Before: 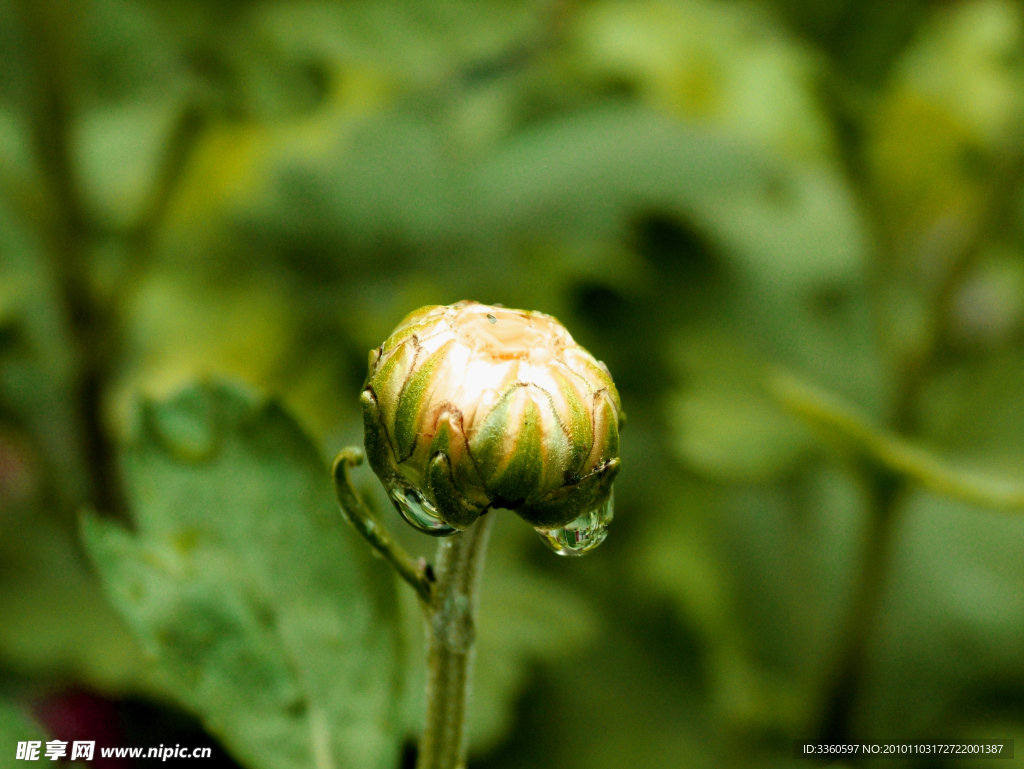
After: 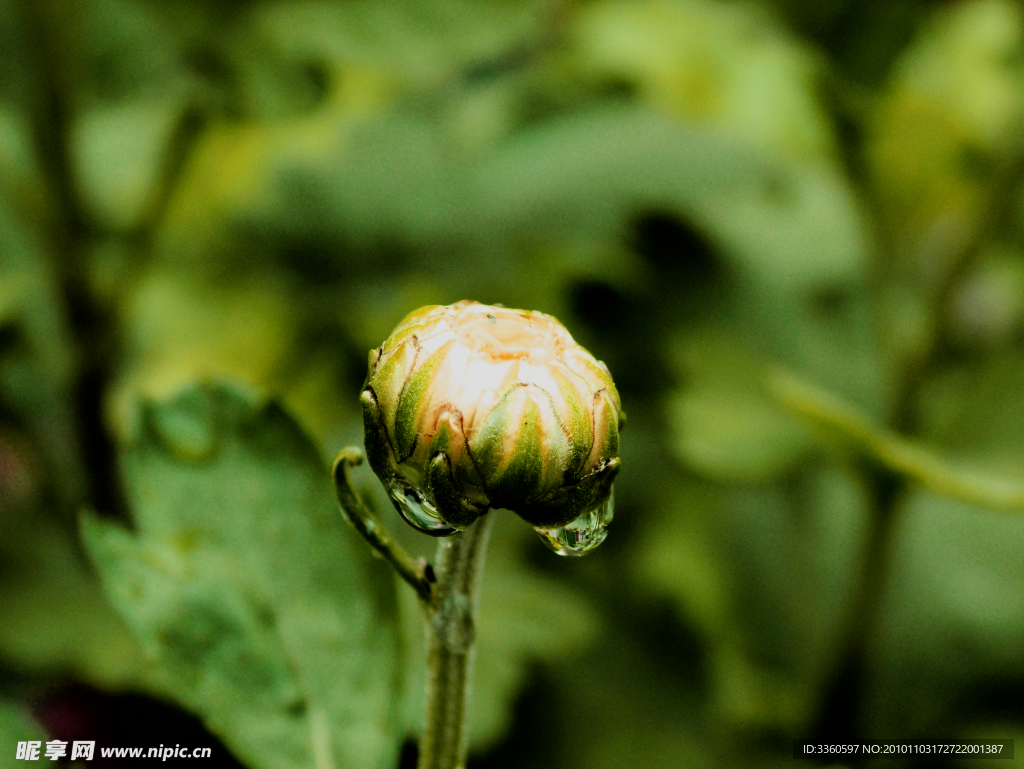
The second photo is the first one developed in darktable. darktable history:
filmic rgb: black relative exposure -7.65 EV, white relative exposure 4.56 EV, threshold 5.97 EV, hardness 3.61, contrast 1.25, enable highlight reconstruction true
